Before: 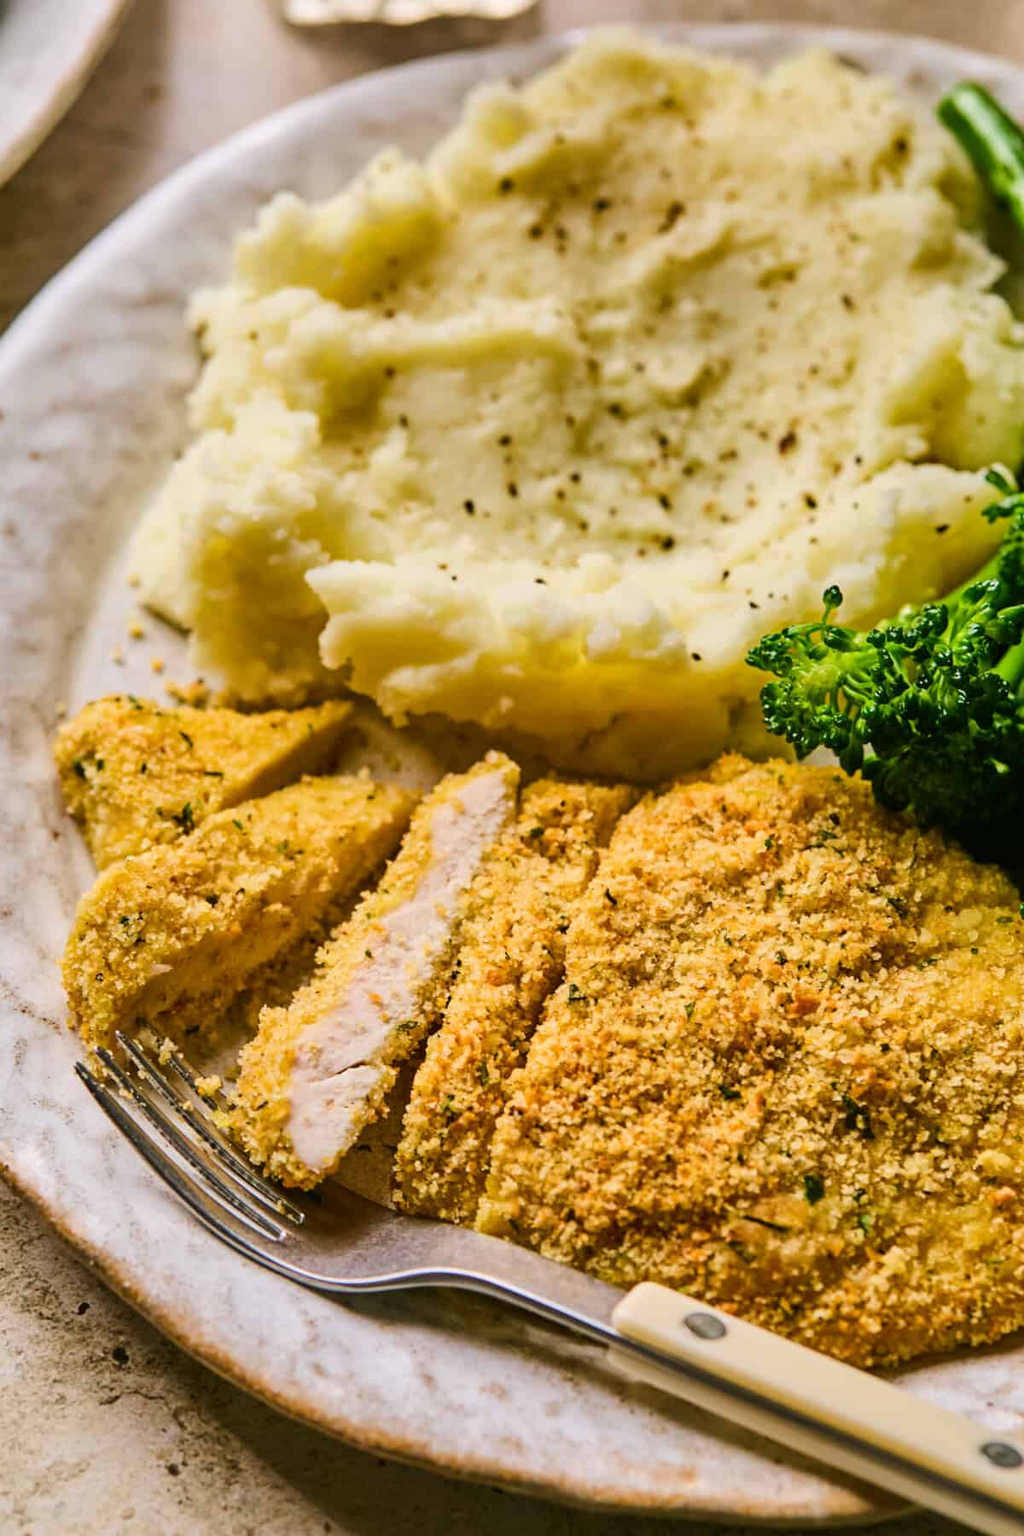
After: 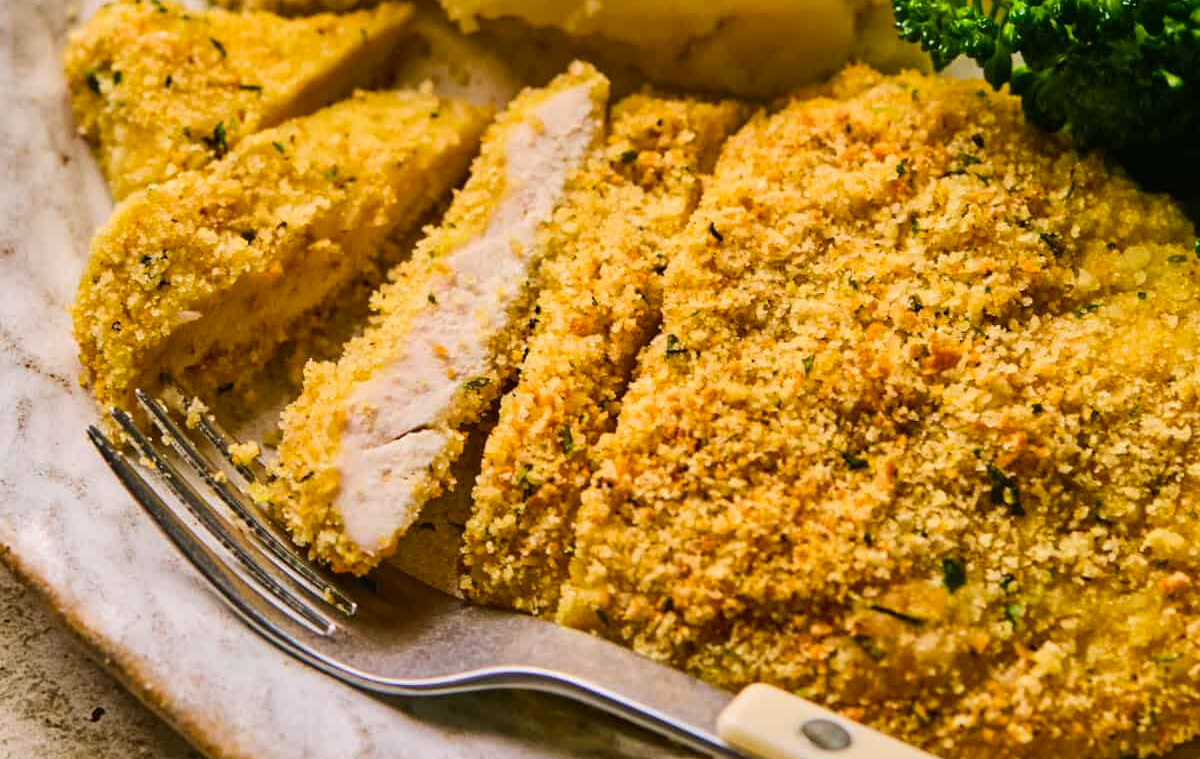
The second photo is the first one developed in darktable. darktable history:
crop: top 45.551%, bottom 12.262%
color correction: highlights a* 0.816, highlights b* 2.78, saturation 1.1
